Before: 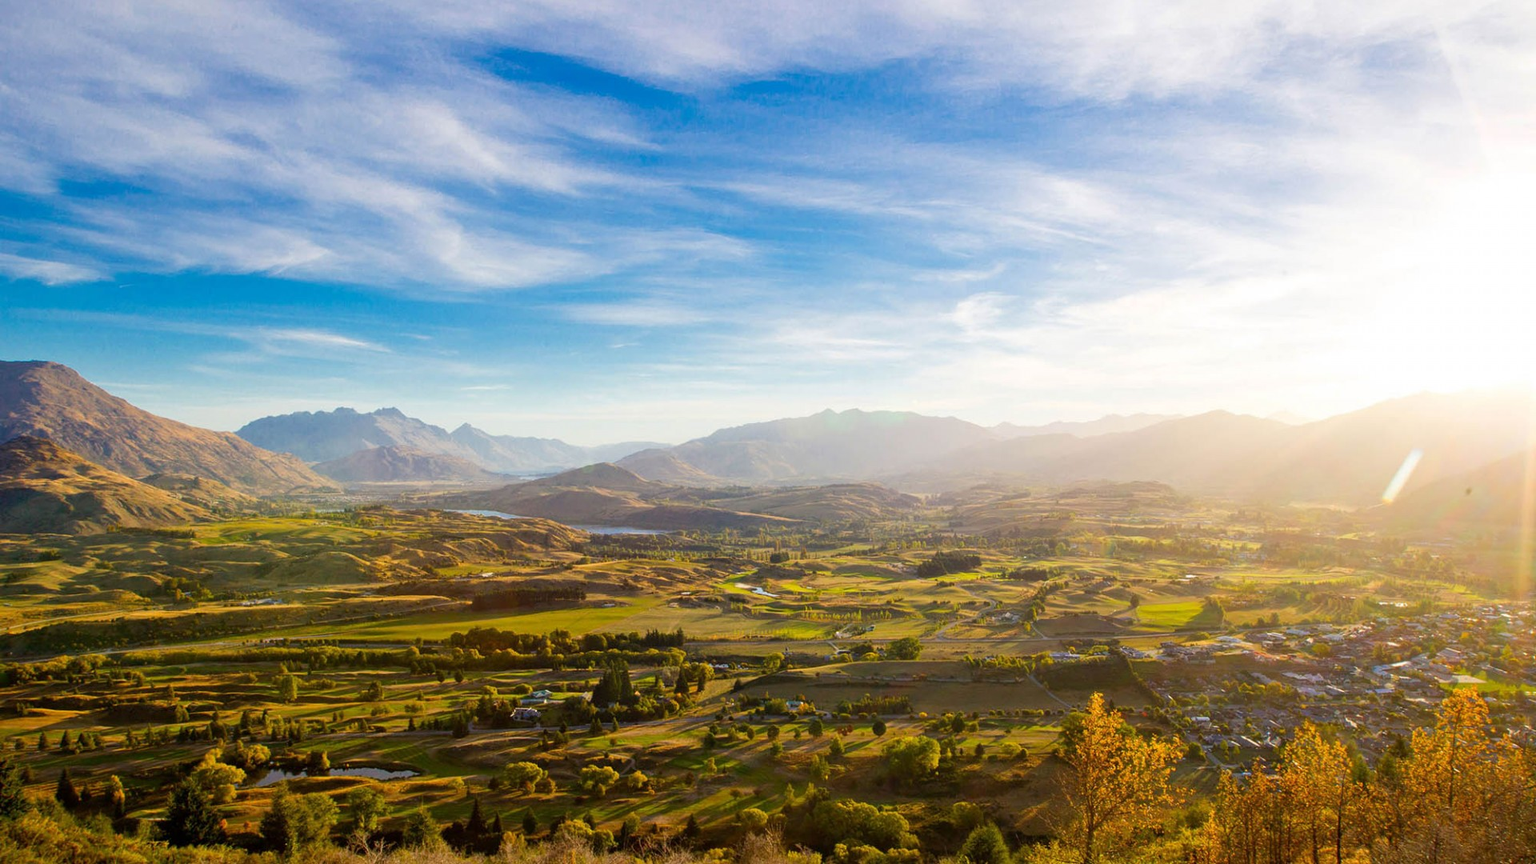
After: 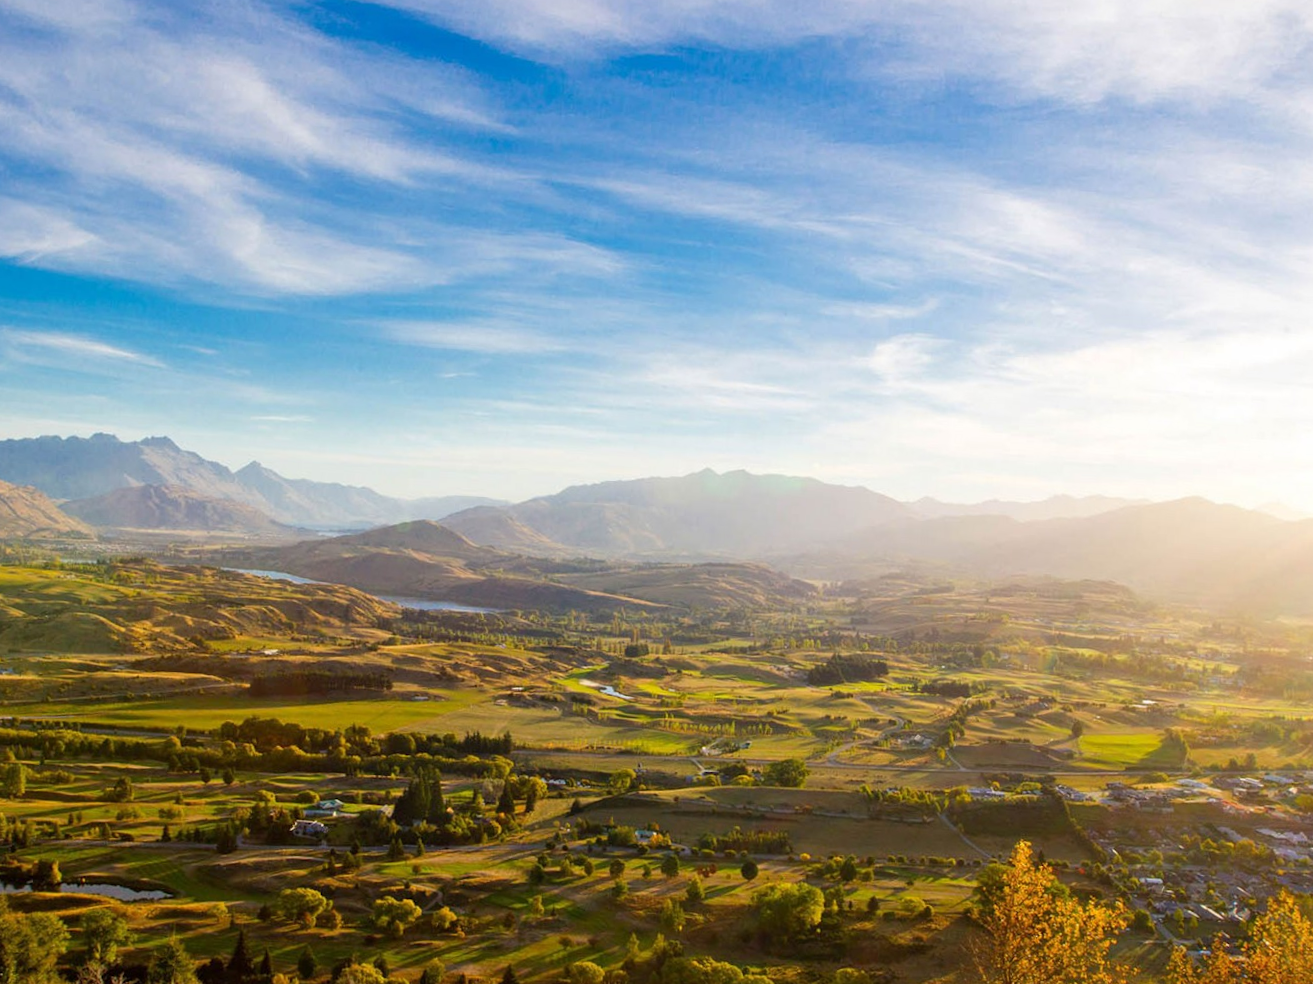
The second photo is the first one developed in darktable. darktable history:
crop and rotate: angle -3.15°, left 13.985%, top 0.017%, right 11.05%, bottom 0.066%
